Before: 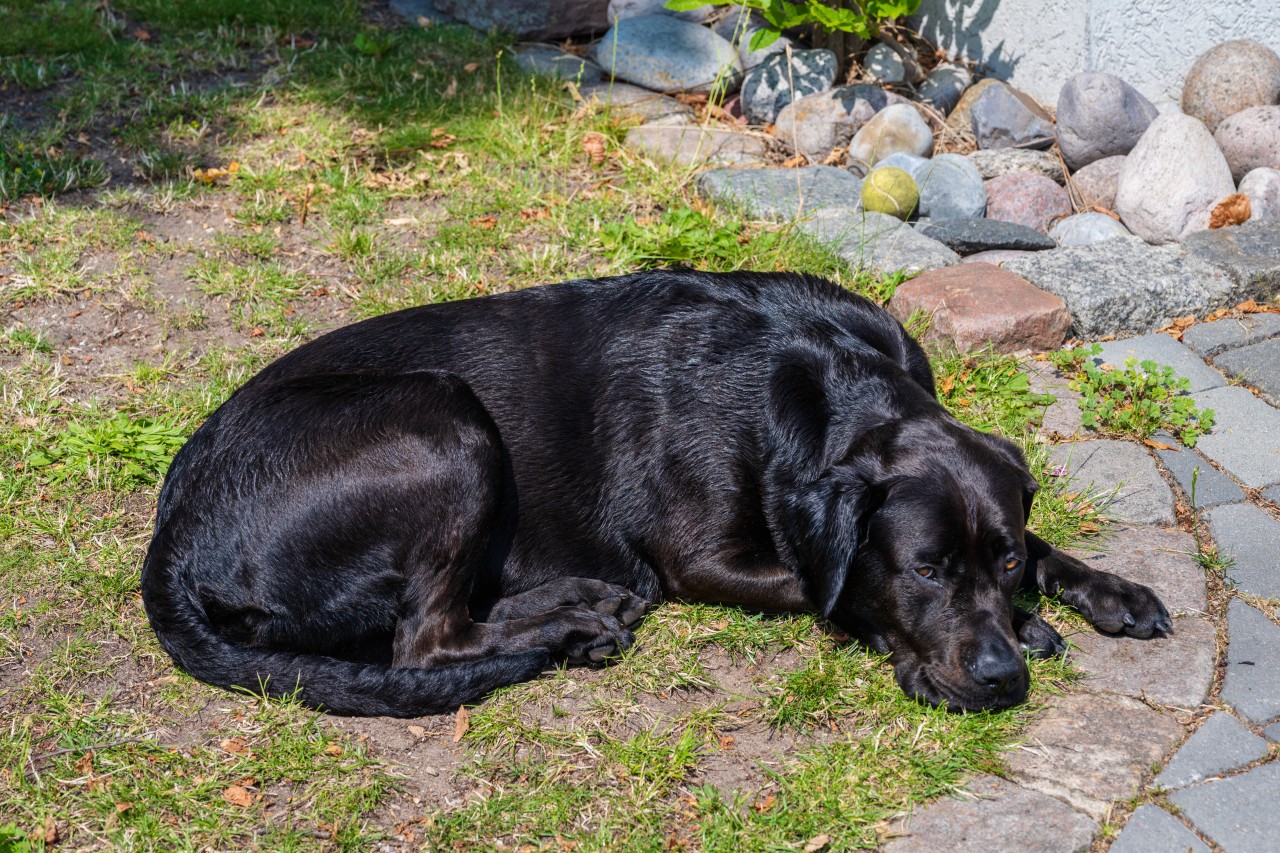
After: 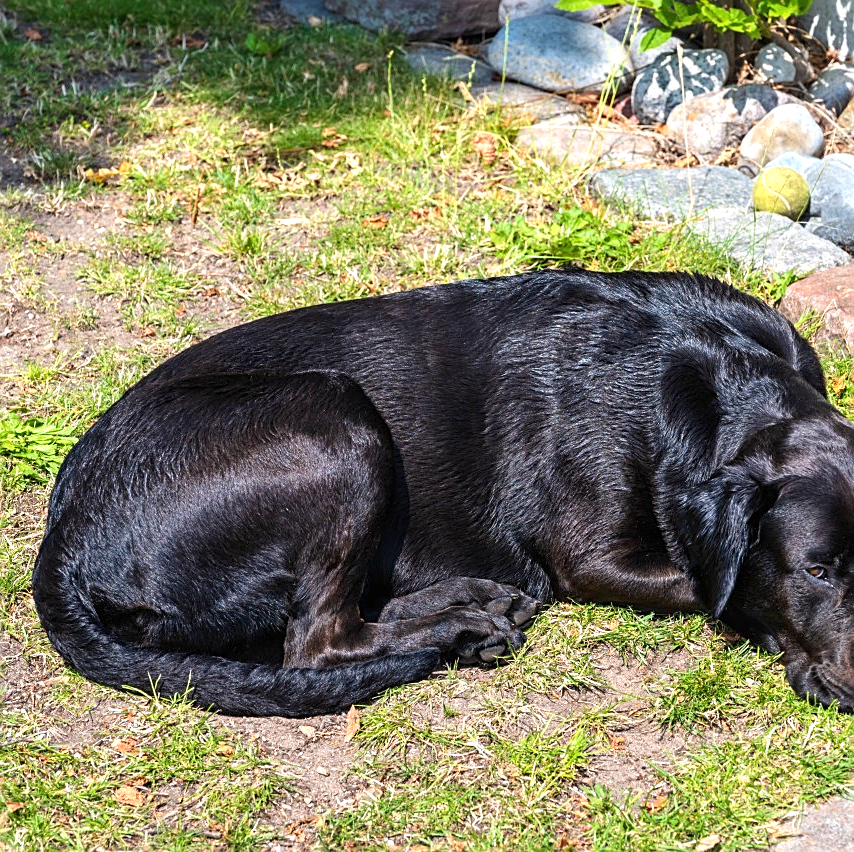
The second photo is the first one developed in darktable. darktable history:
crop and rotate: left 8.525%, right 24.734%
sharpen: on, module defaults
exposure: exposure 0.716 EV, compensate highlight preservation false
